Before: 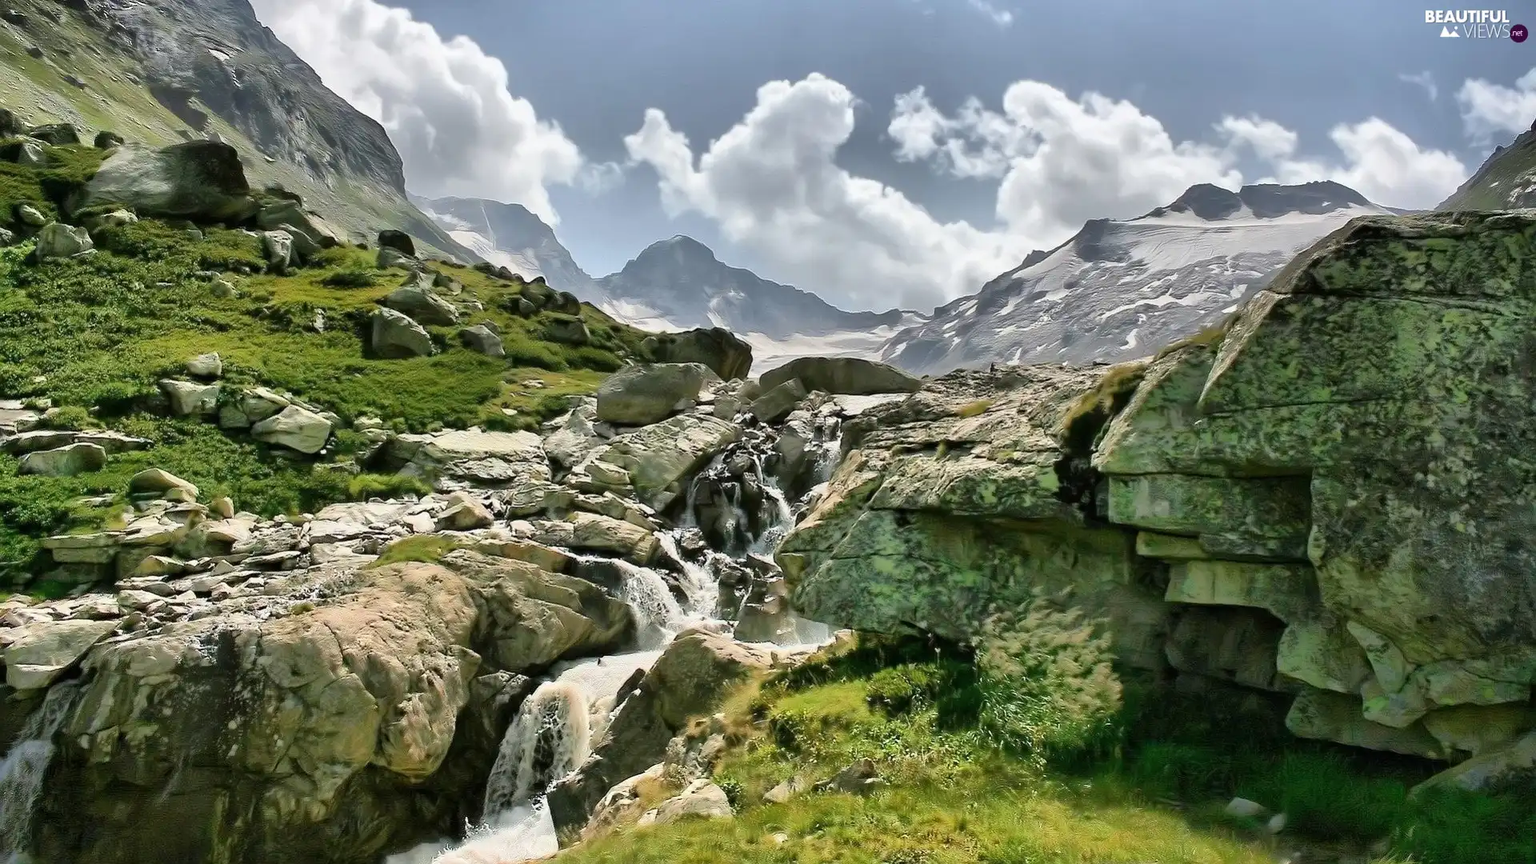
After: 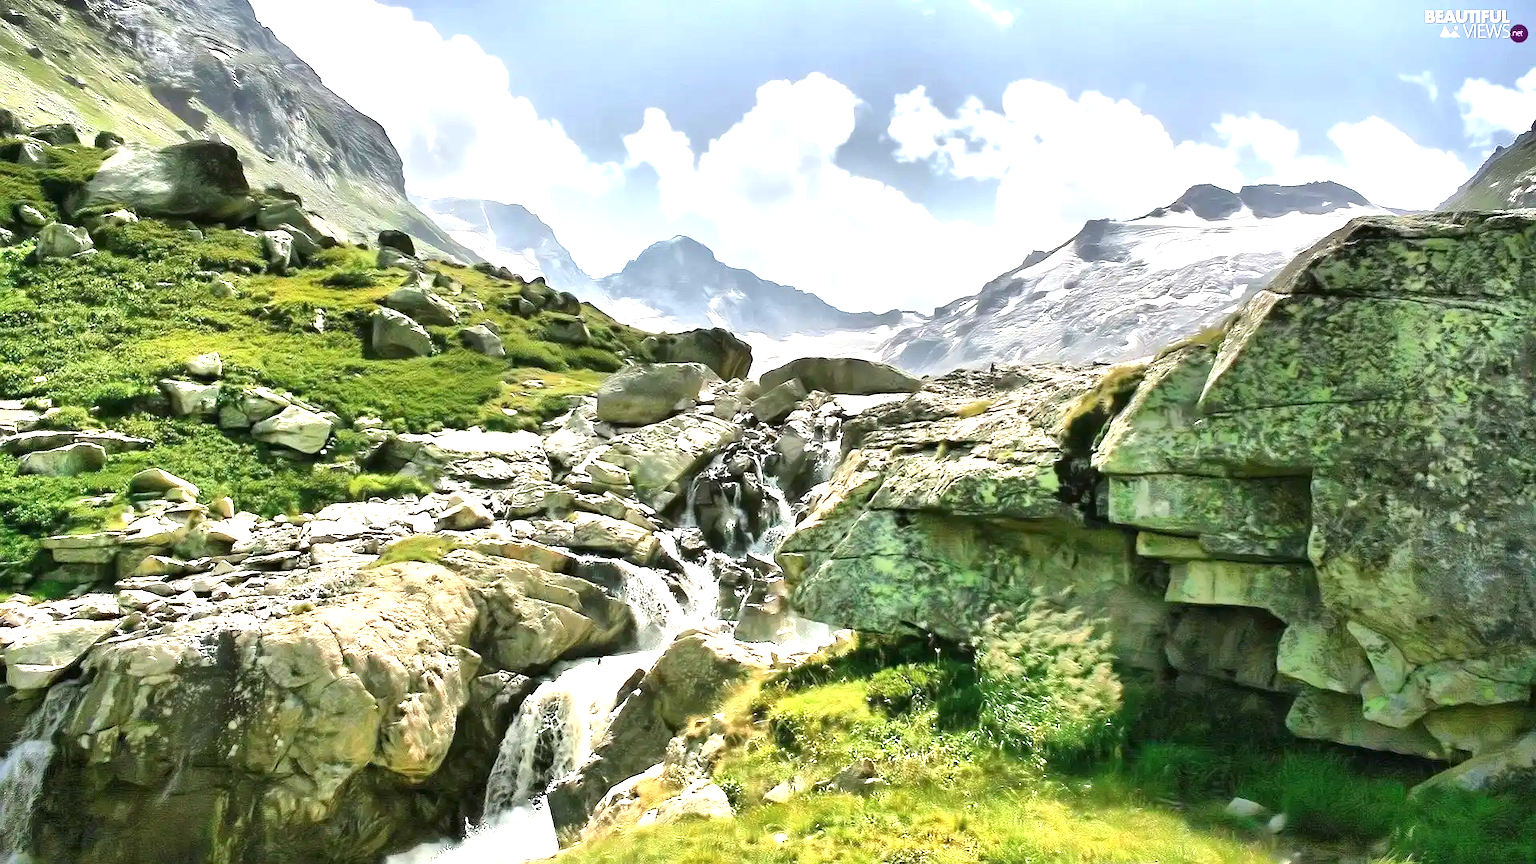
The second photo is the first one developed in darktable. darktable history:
exposure: black level correction 0, exposure 1.295 EV, compensate exposure bias true, compensate highlight preservation false
